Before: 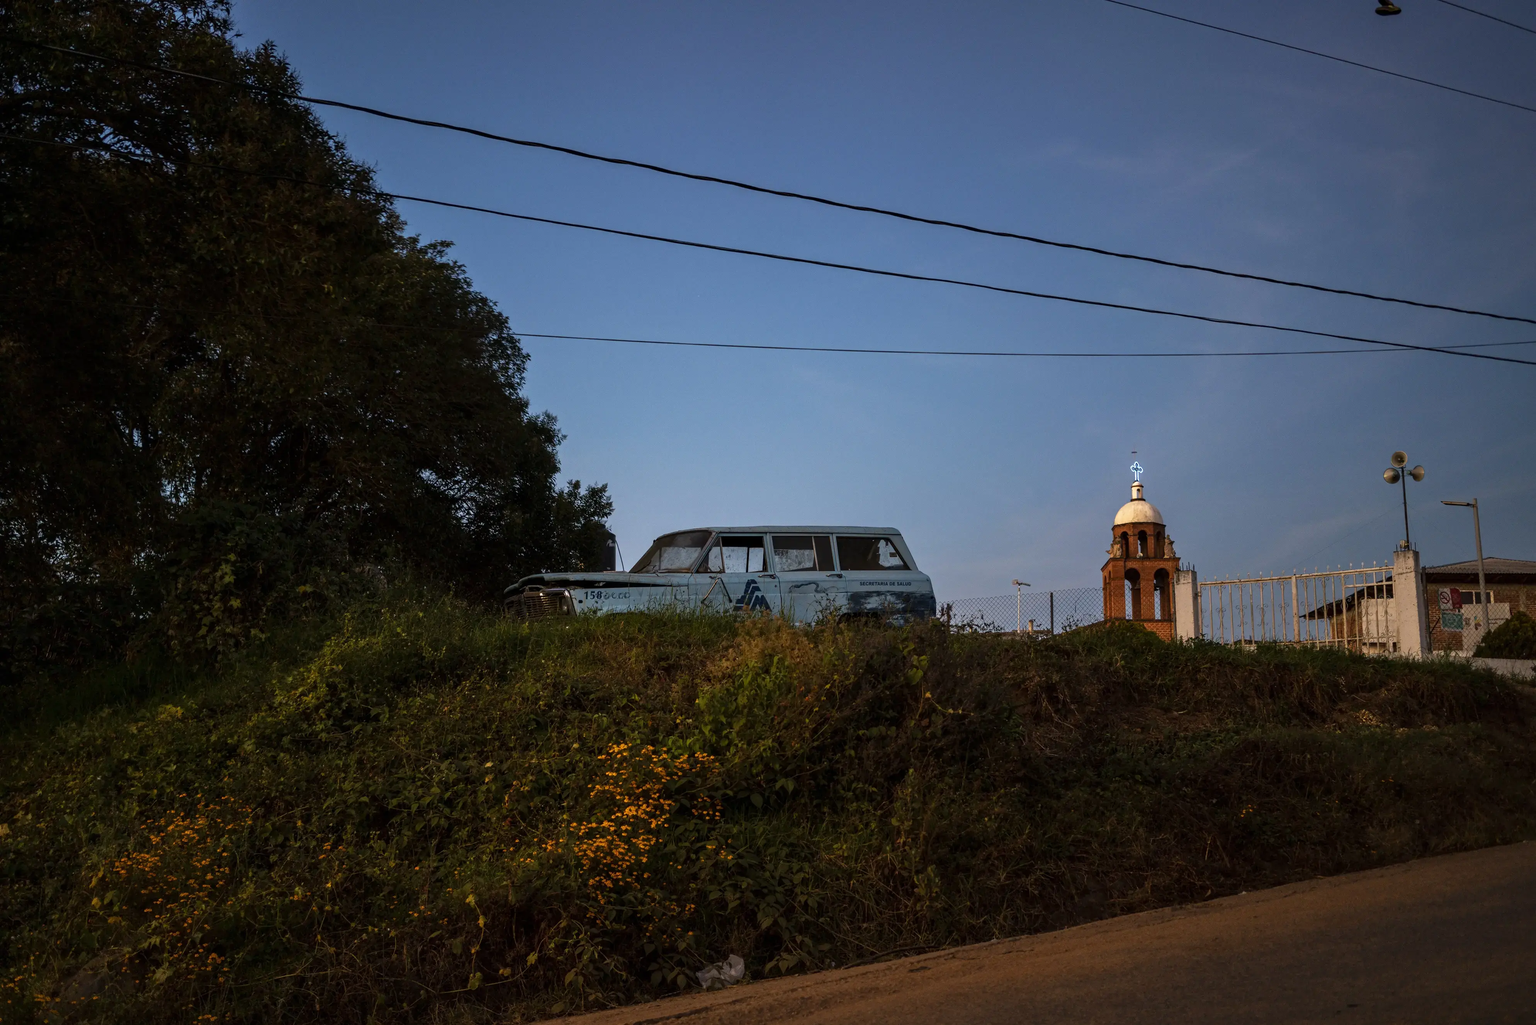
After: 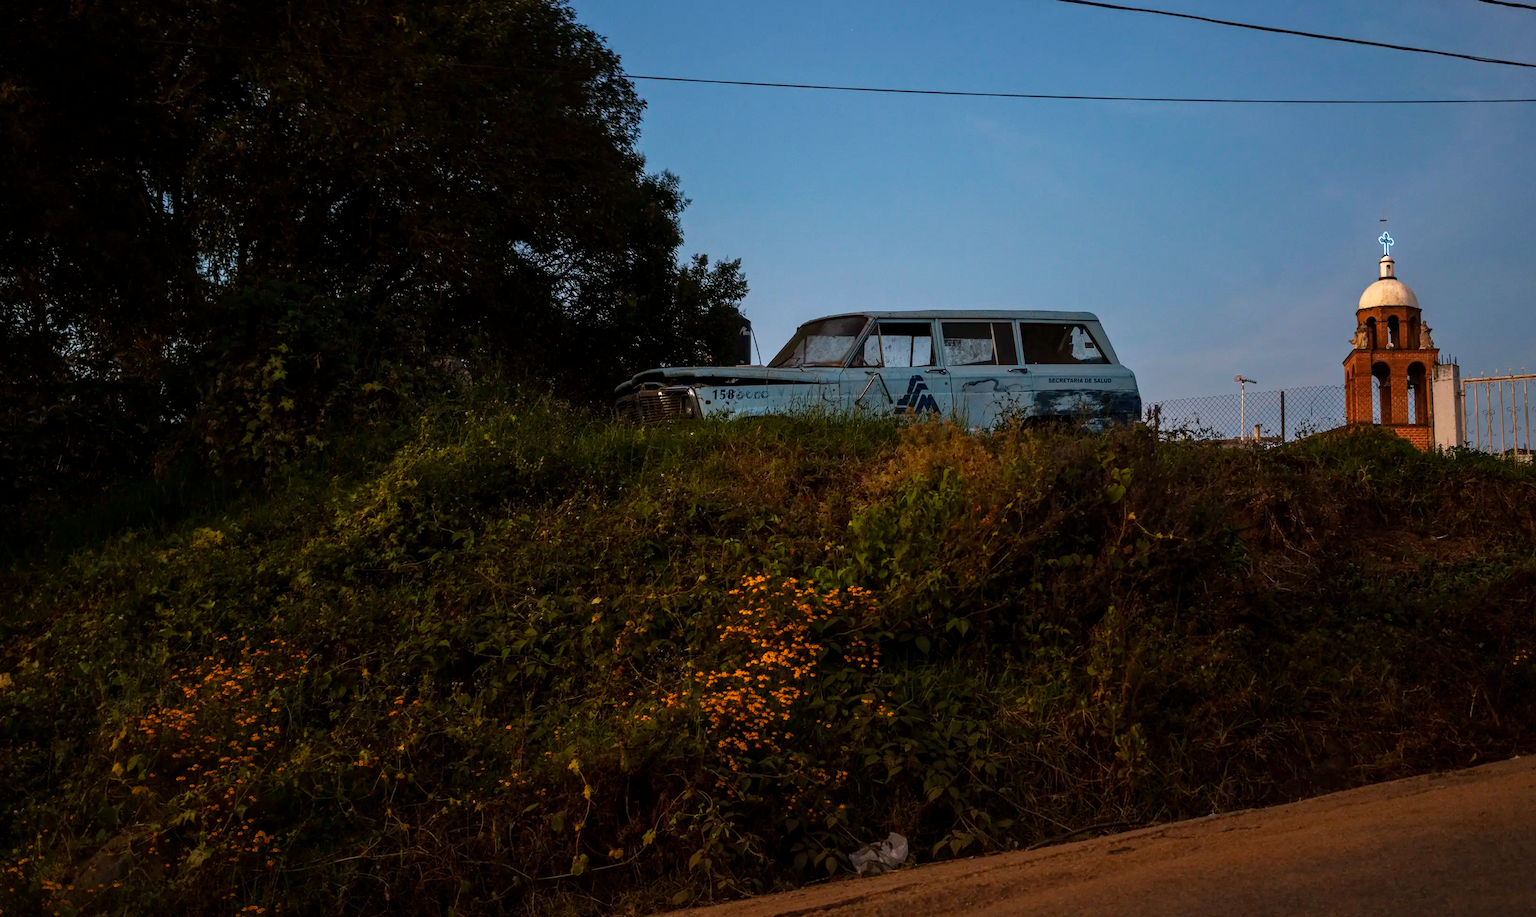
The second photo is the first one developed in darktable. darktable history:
vibrance: on, module defaults
crop: top 26.531%, right 17.959%
